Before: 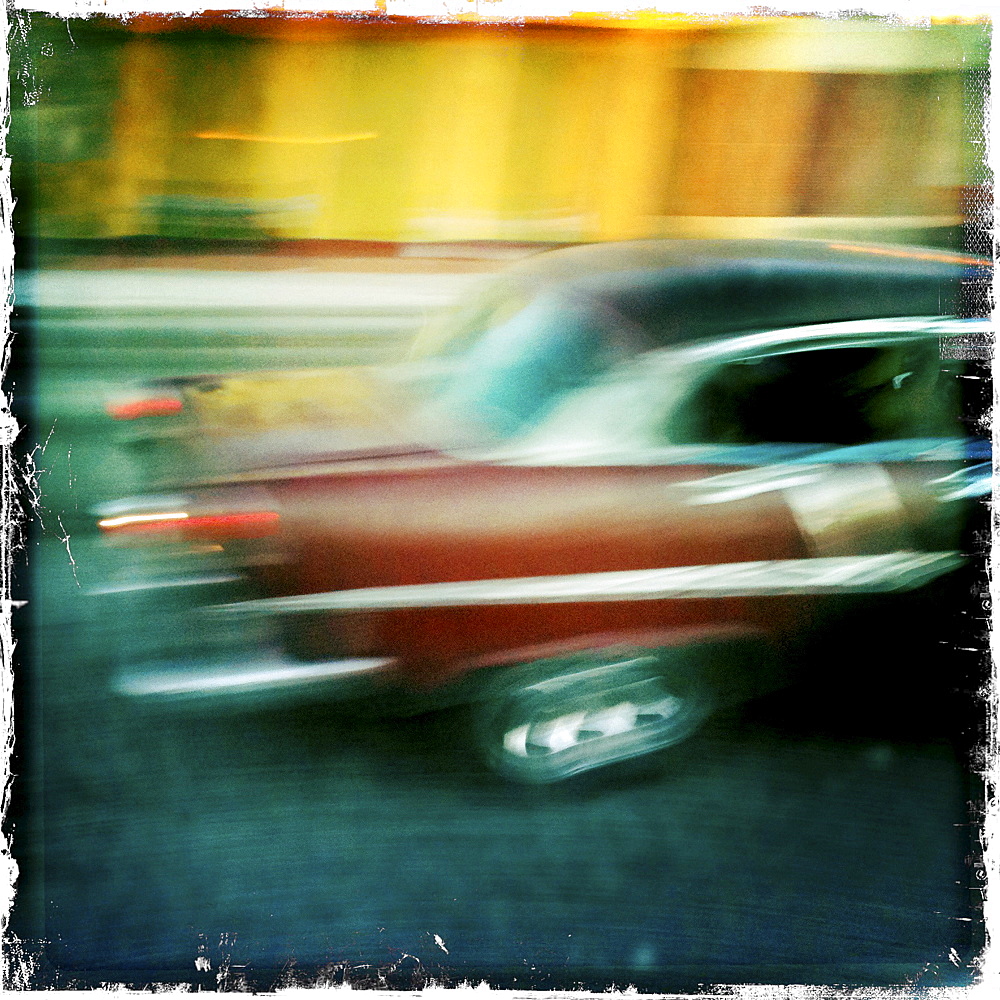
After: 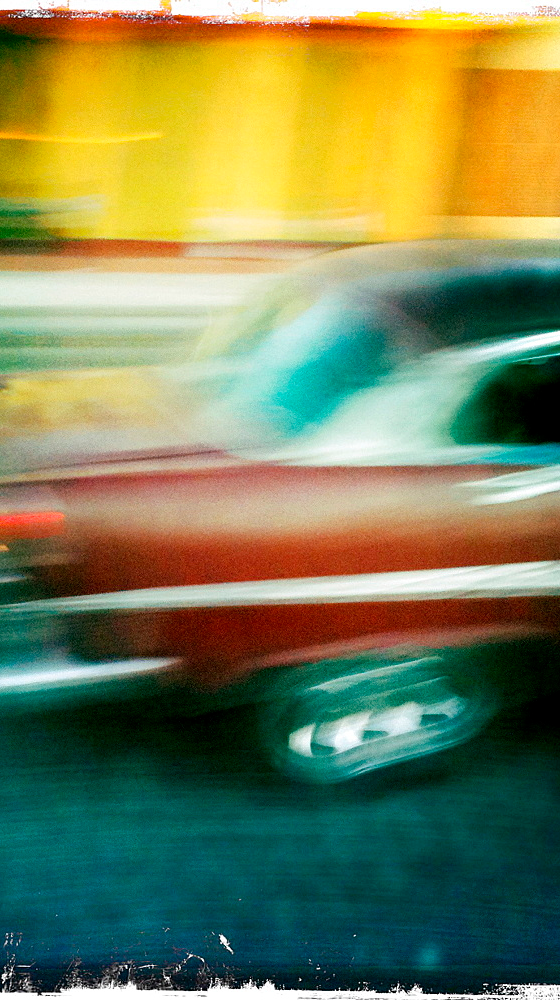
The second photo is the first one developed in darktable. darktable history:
crop: left 21.508%, right 22.272%
